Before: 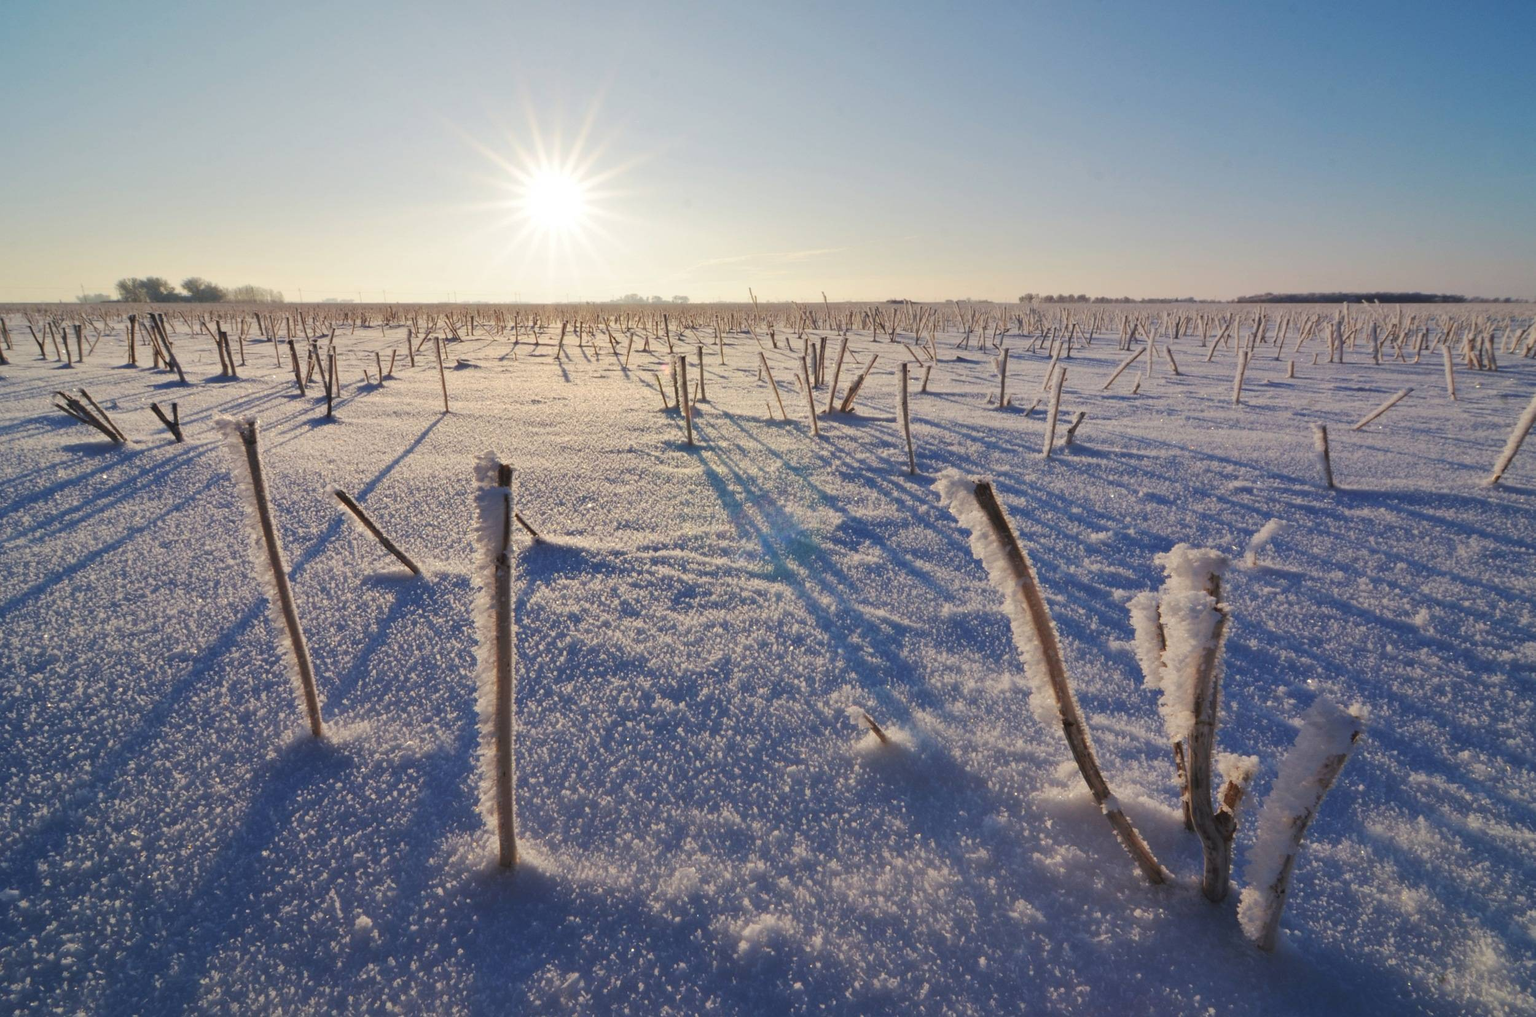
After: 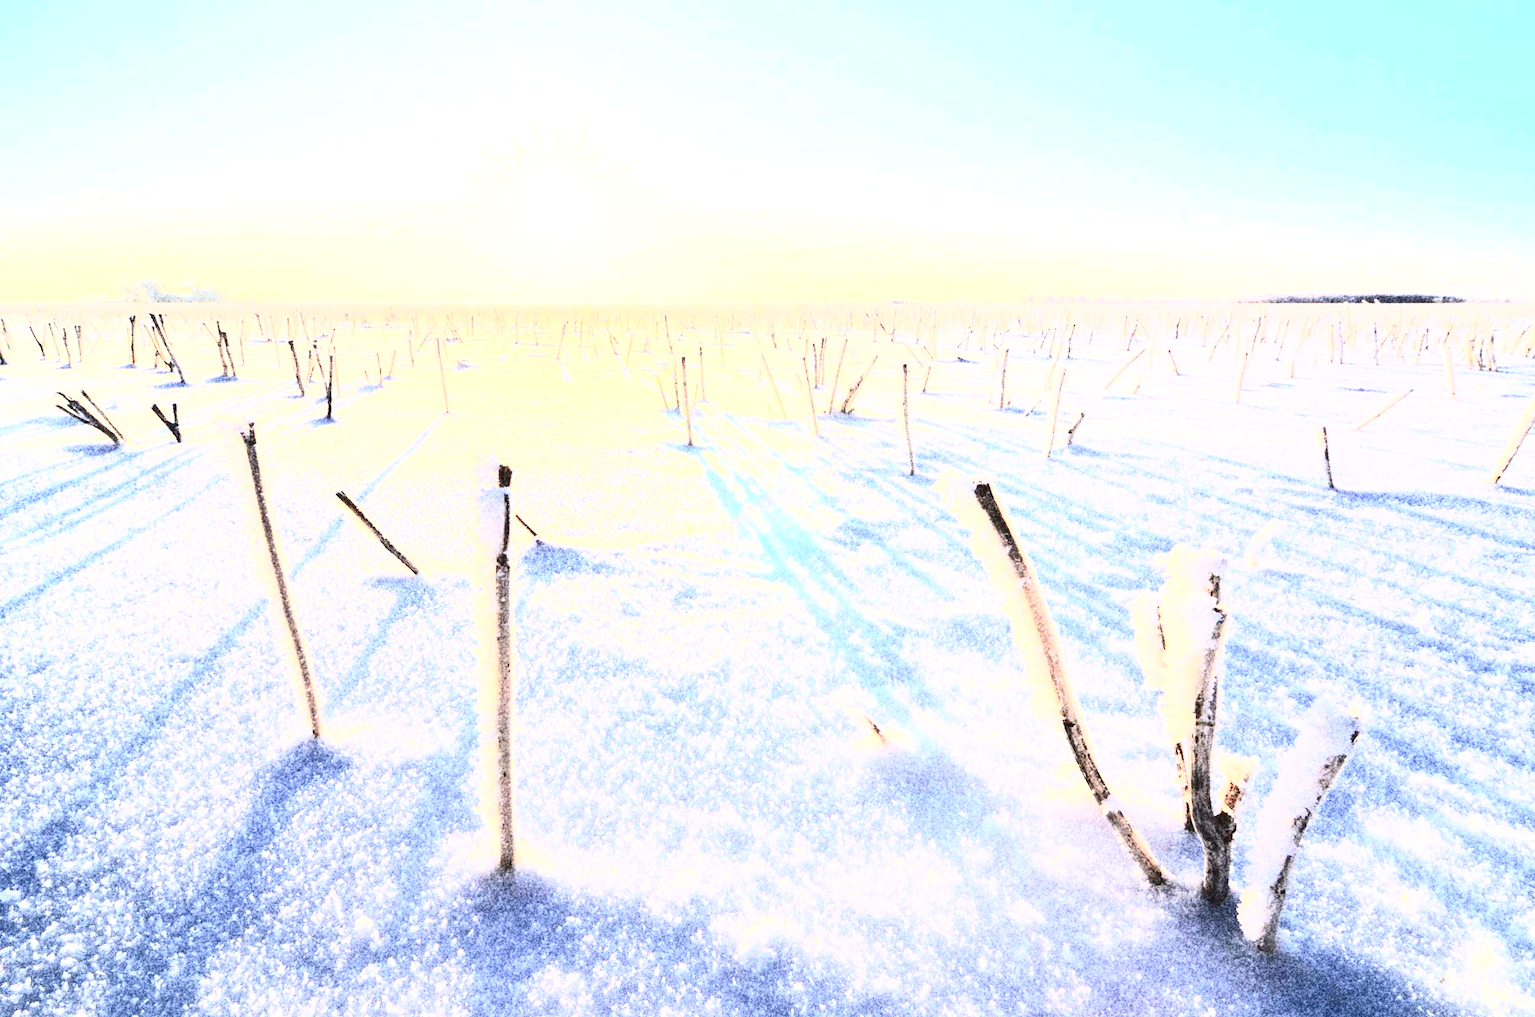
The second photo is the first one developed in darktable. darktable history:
contrast brightness saturation: contrast 0.93, brightness 0.2
exposure: black level correction 0, exposure 2.088 EV, compensate exposure bias true, compensate highlight preservation false
grain: coarseness 30.02 ISO, strength 100%
